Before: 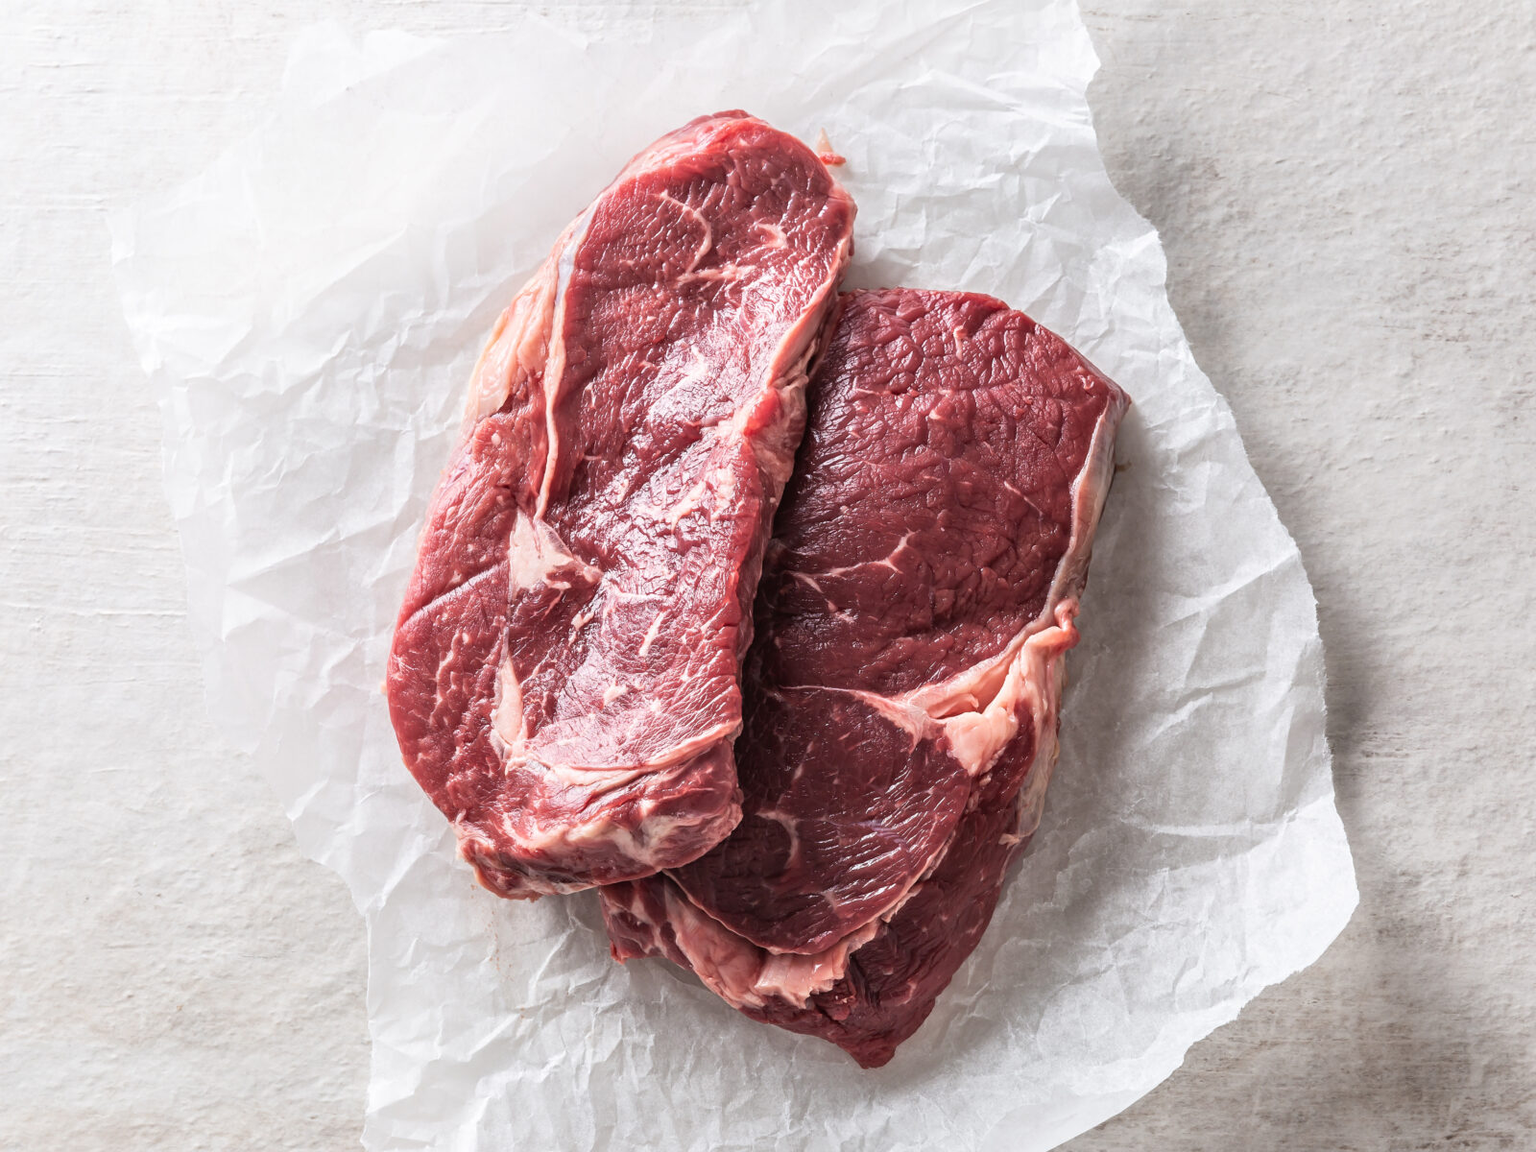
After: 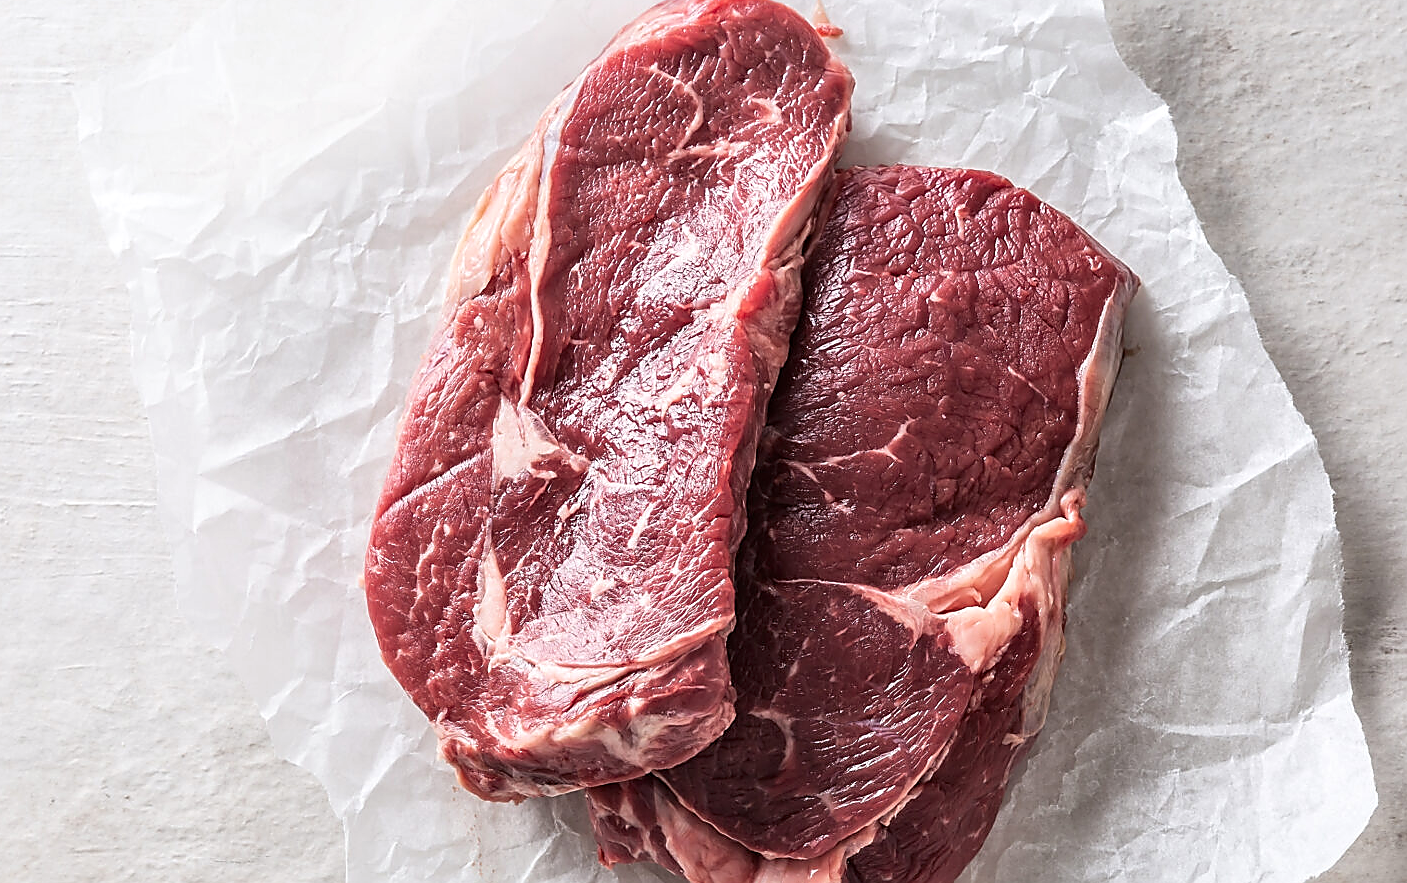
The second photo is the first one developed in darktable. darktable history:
color correction: highlights a* 0.003, highlights b* -0.283
crop and rotate: left 2.425%, top 11.305%, right 9.6%, bottom 15.08%
sharpen: radius 1.4, amount 1.25, threshold 0.7
local contrast: mode bilateral grid, contrast 20, coarseness 50, detail 120%, midtone range 0.2
color balance rgb: global vibrance 10%
